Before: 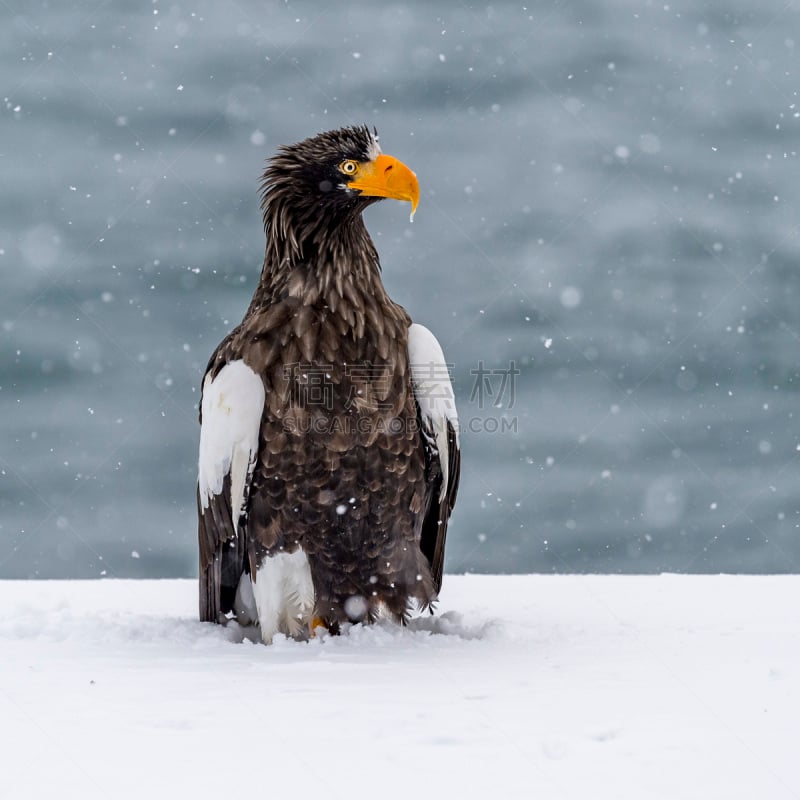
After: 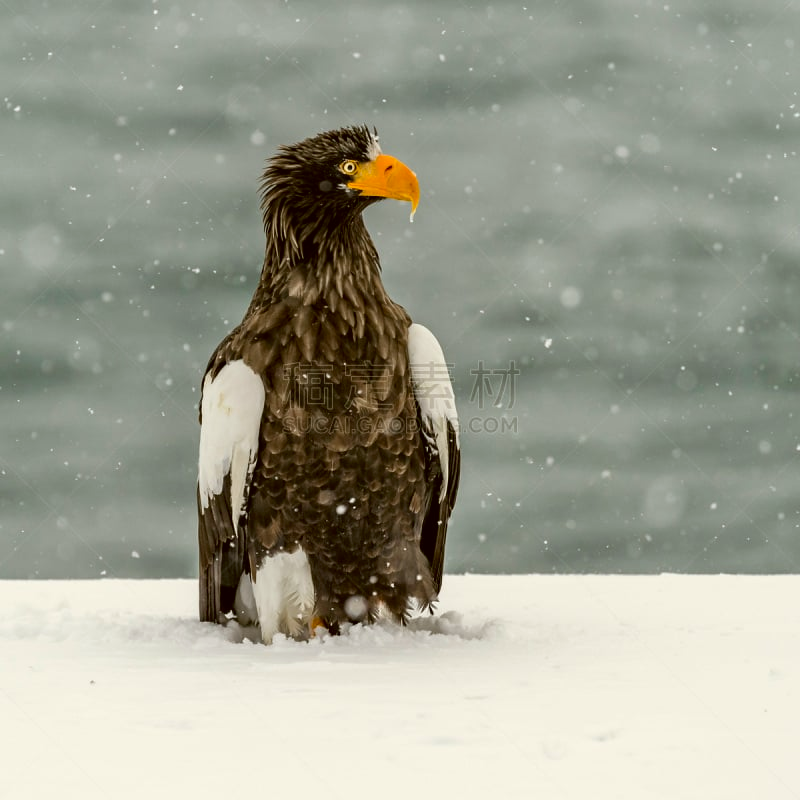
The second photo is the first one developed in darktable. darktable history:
exposure: exposure 0.02 EV, compensate highlight preservation false
color correction: highlights a* -1.43, highlights b* 10.12, shadows a* 0.395, shadows b* 19.35
